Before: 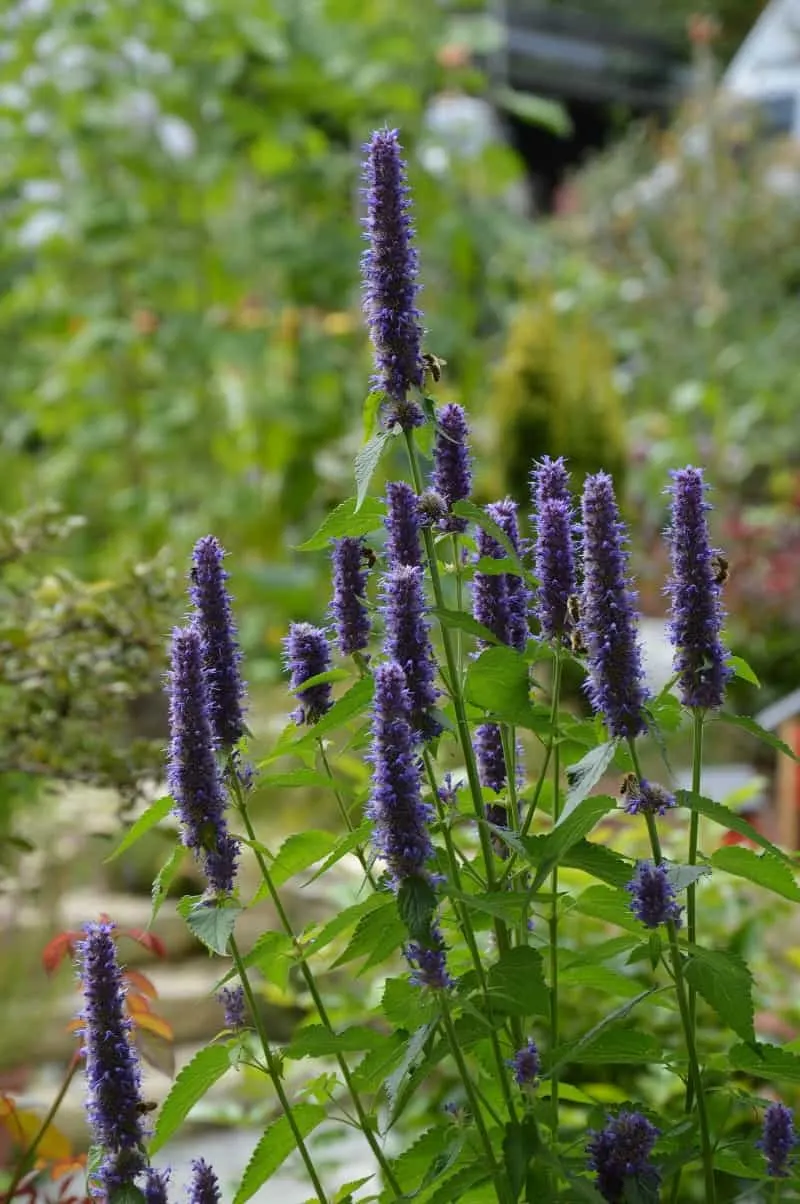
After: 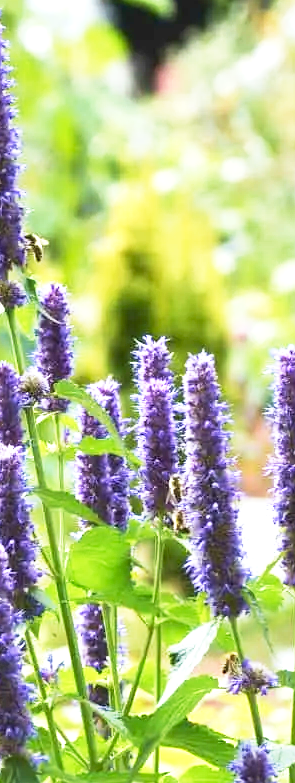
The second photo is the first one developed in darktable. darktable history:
levels: gray 59.39%, levels [0, 0.476, 0.951]
exposure: black level correction 0, exposure 1.477 EV, compensate exposure bias true, compensate highlight preservation false
crop and rotate: left 49.754%, top 10.087%, right 13.276%, bottom 24.867%
base curve: curves: ch0 [(0, 0) (0.088, 0.125) (0.176, 0.251) (0.354, 0.501) (0.613, 0.749) (1, 0.877)], preserve colors none
velvia: on, module defaults
